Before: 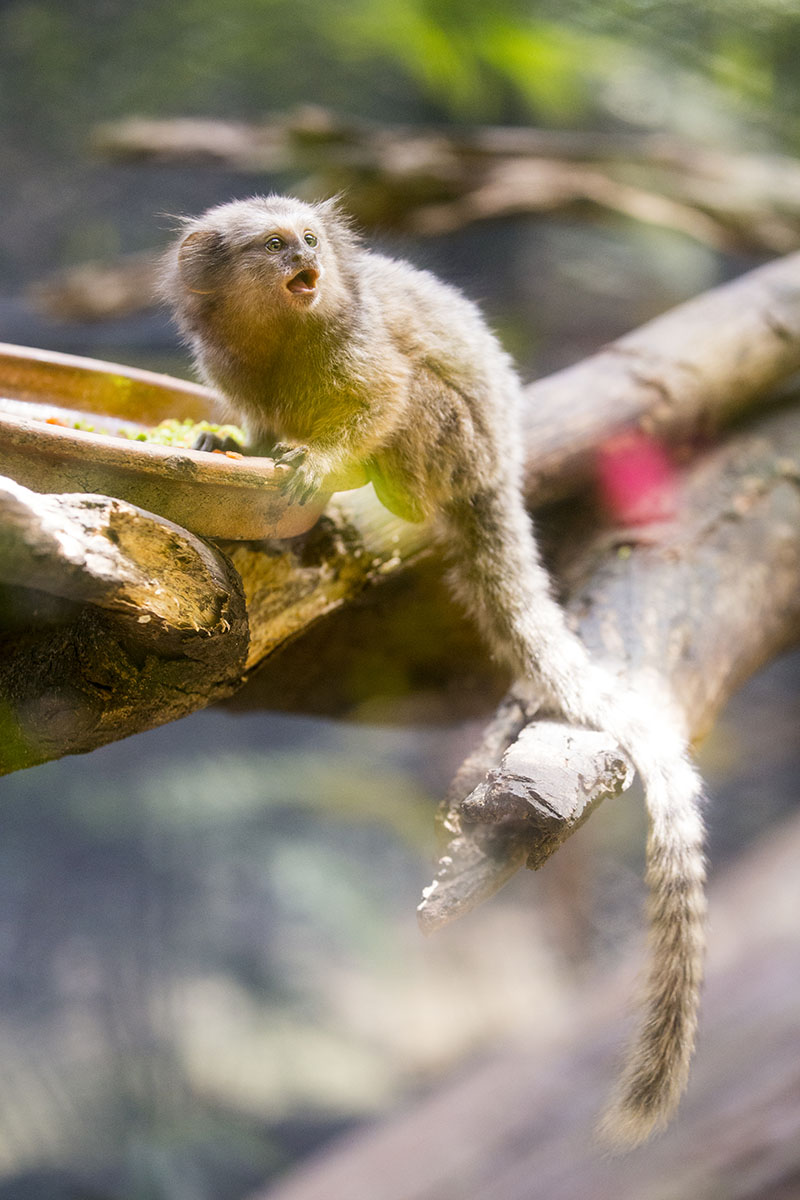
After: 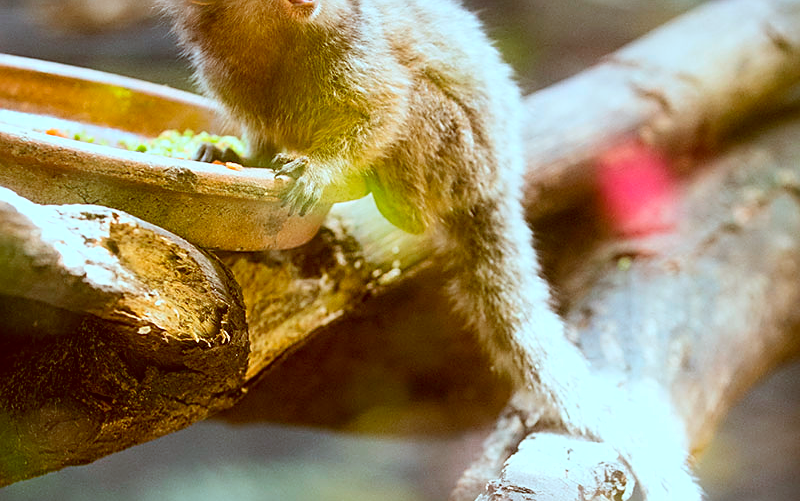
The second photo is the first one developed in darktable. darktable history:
color correction: highlights a* -14.46, highlights b* -16.22, shadows a* 10.69, shadows b* 28.7
sharpen: on, module defaults
crop and rotate: top 24.129%, bottom 34.042%
contrast brightness saturation: contrast 0.104, brightness 0.027, saturation 0.089
